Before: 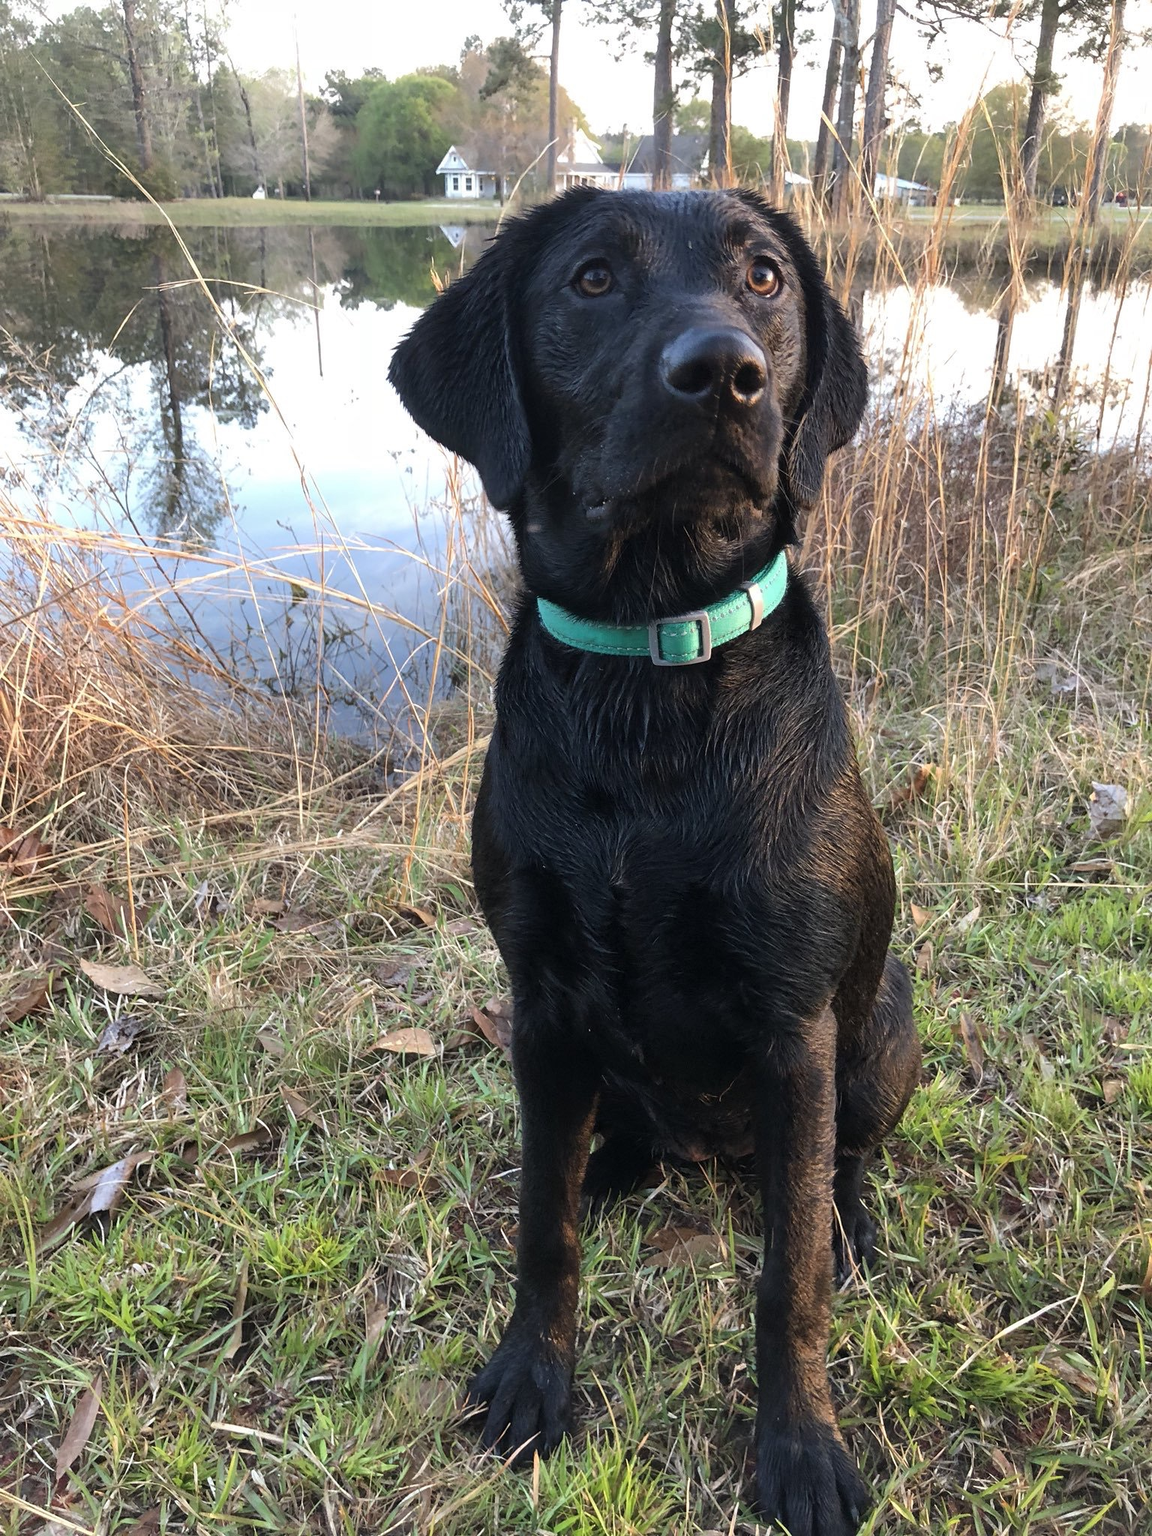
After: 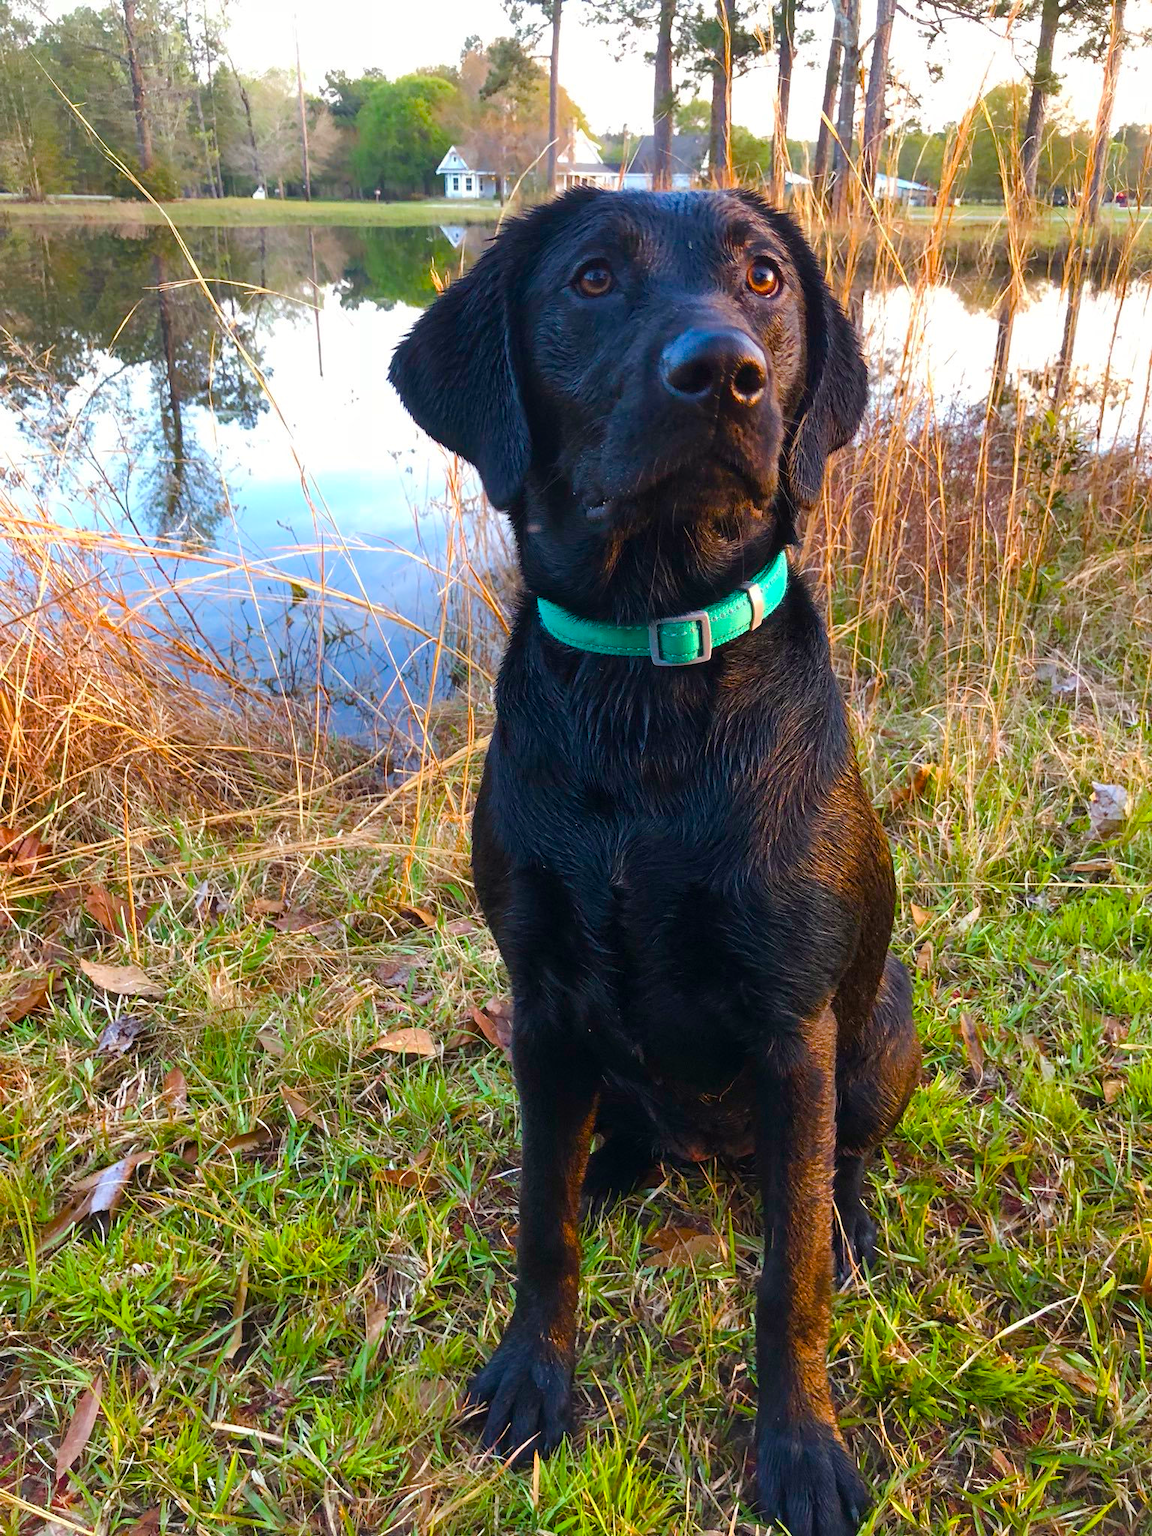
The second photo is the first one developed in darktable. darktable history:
color balance rgb: power › chroma 0.283%, power › hue 24.48°, perceptual saturation grading › global saturation 40.004%, perceptual saturation grading › highlights -25.695%, perceptual saturation grading › mid-tones 34.962%, perceptual saturation grading › shadows 36.144%, global vibrance 45.47%
